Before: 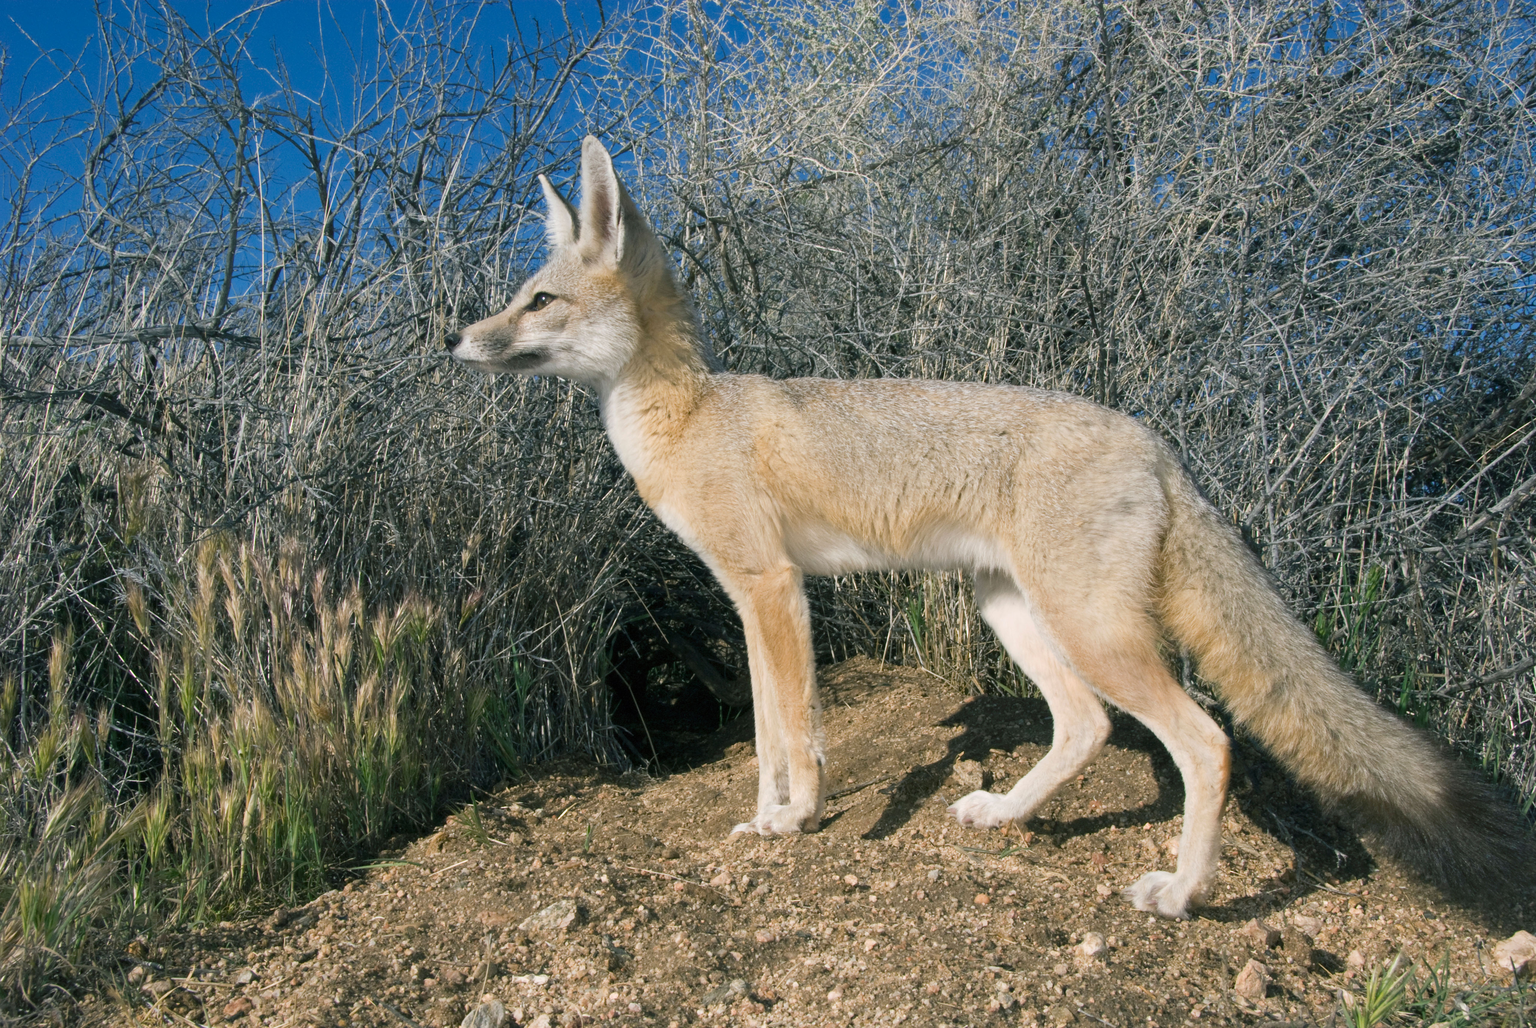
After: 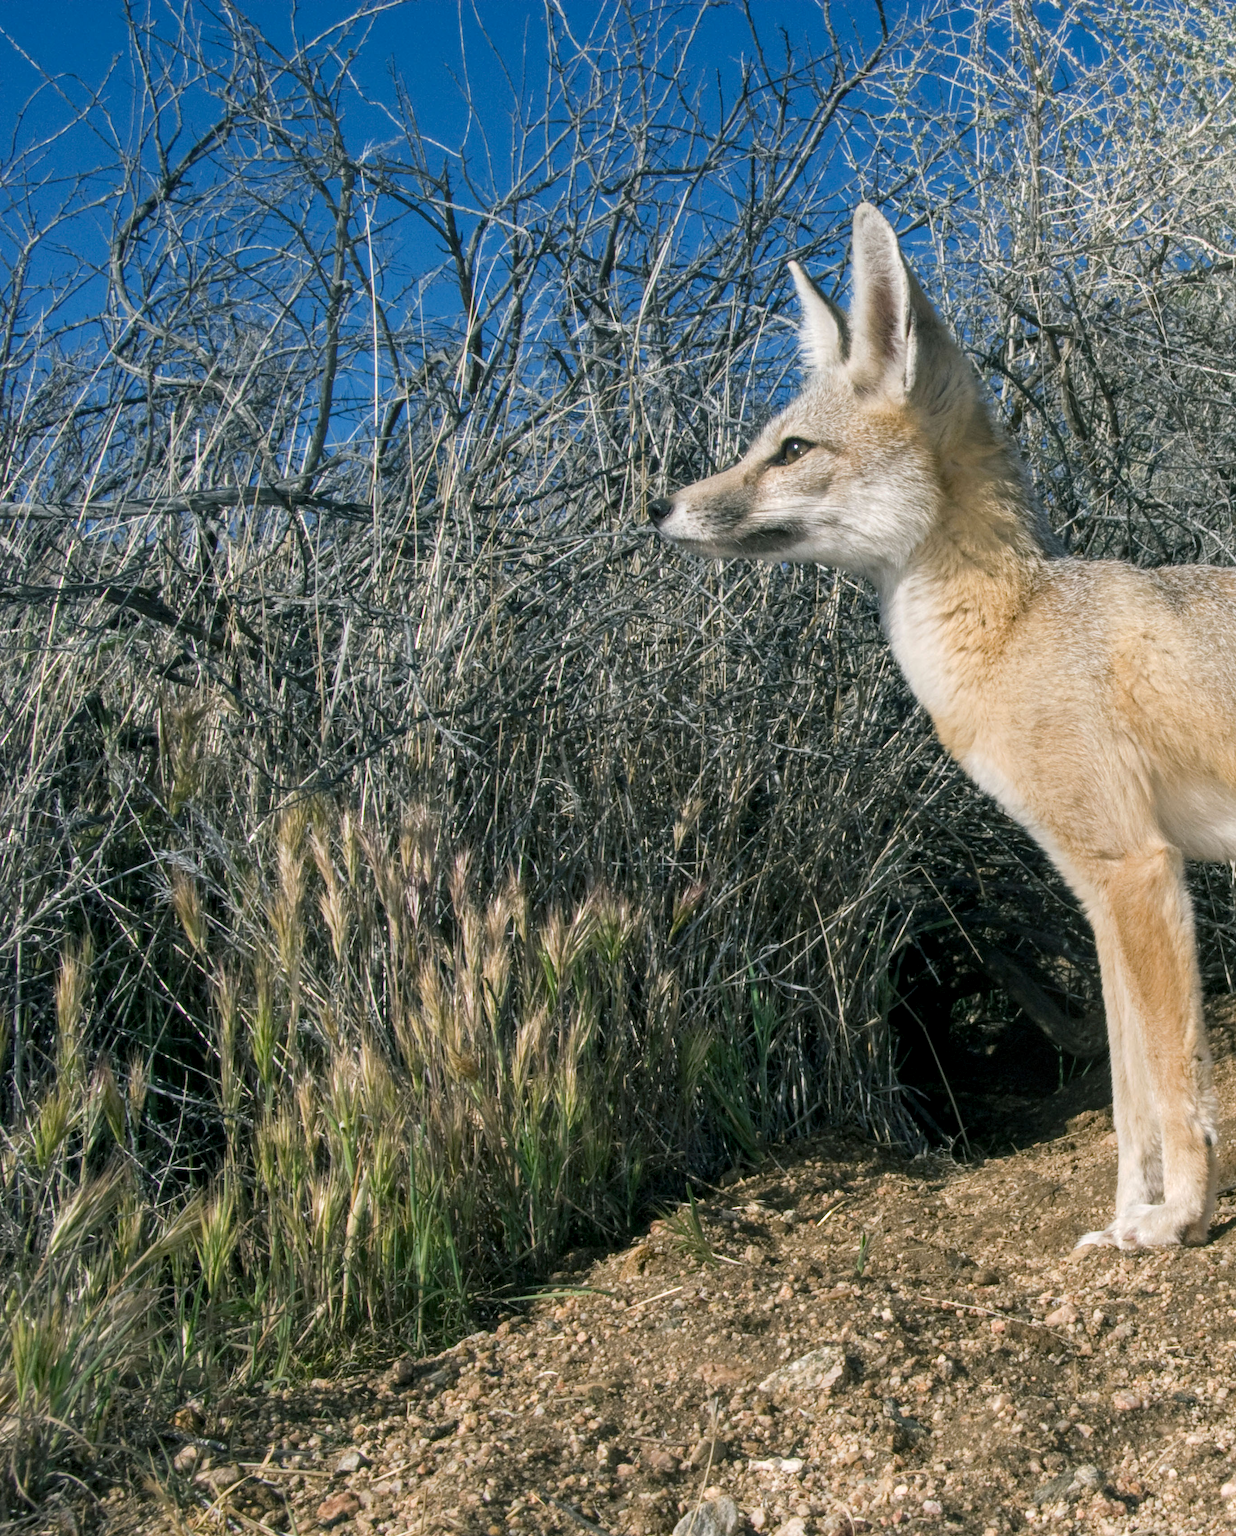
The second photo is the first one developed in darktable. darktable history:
local contrast: detail 130%
crop: left 0.776%, right 45.388%, bottom 0.088%
